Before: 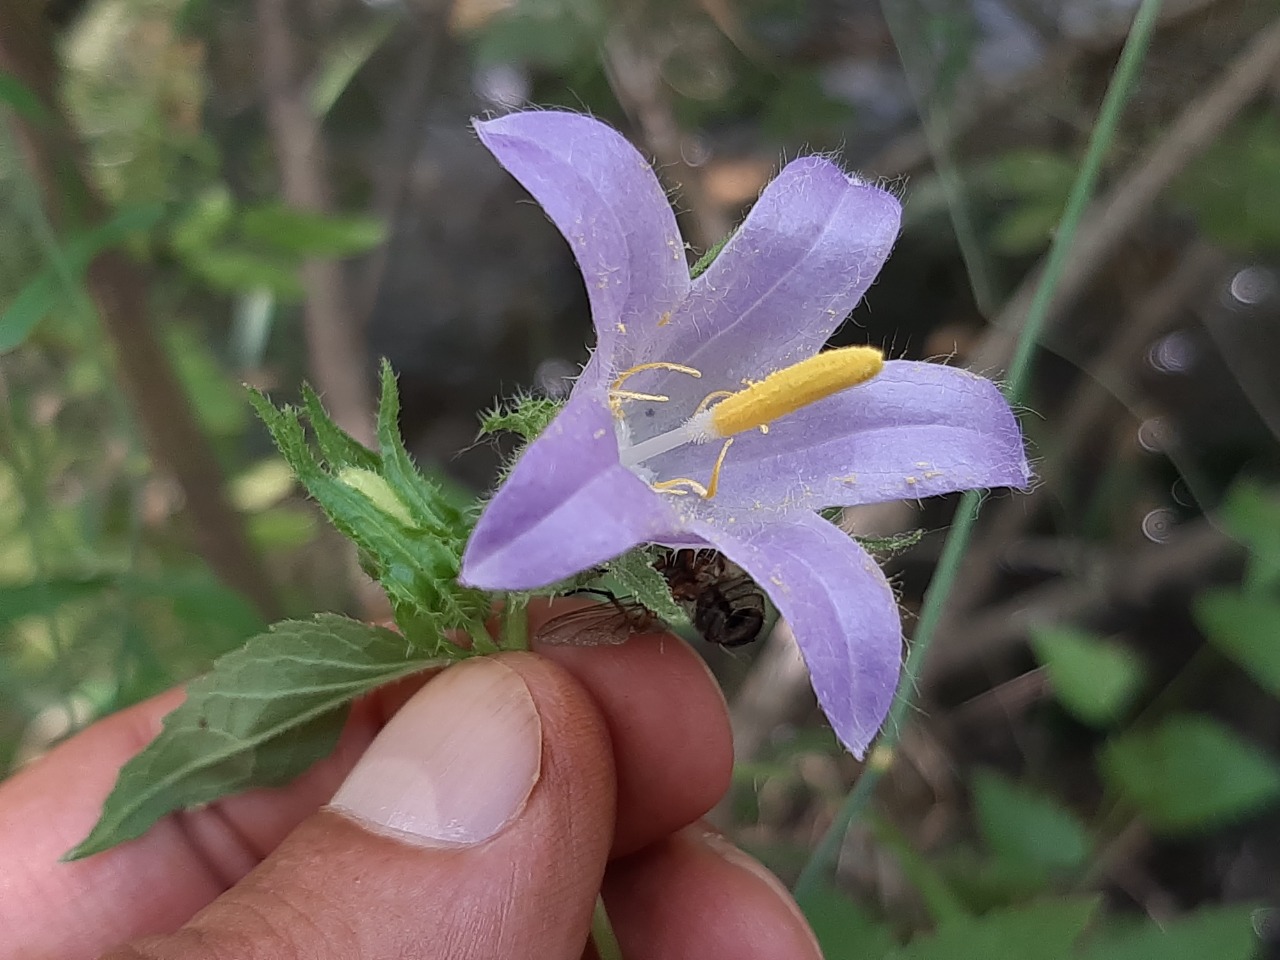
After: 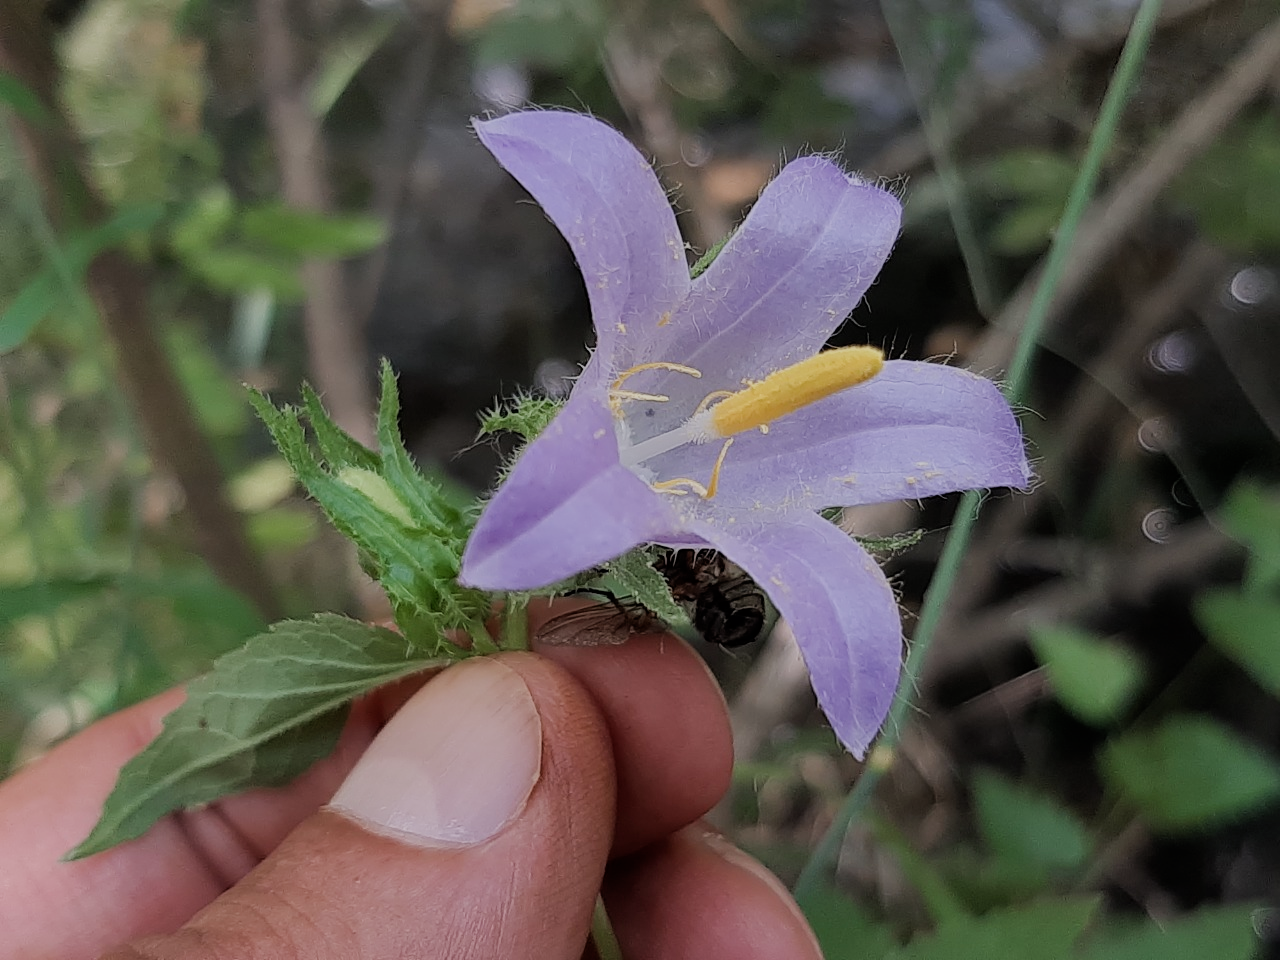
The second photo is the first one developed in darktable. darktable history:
filmic rgb: black relative exposure -6.92 EV, white relative exposure 5.69 EV, hardness 2.86
